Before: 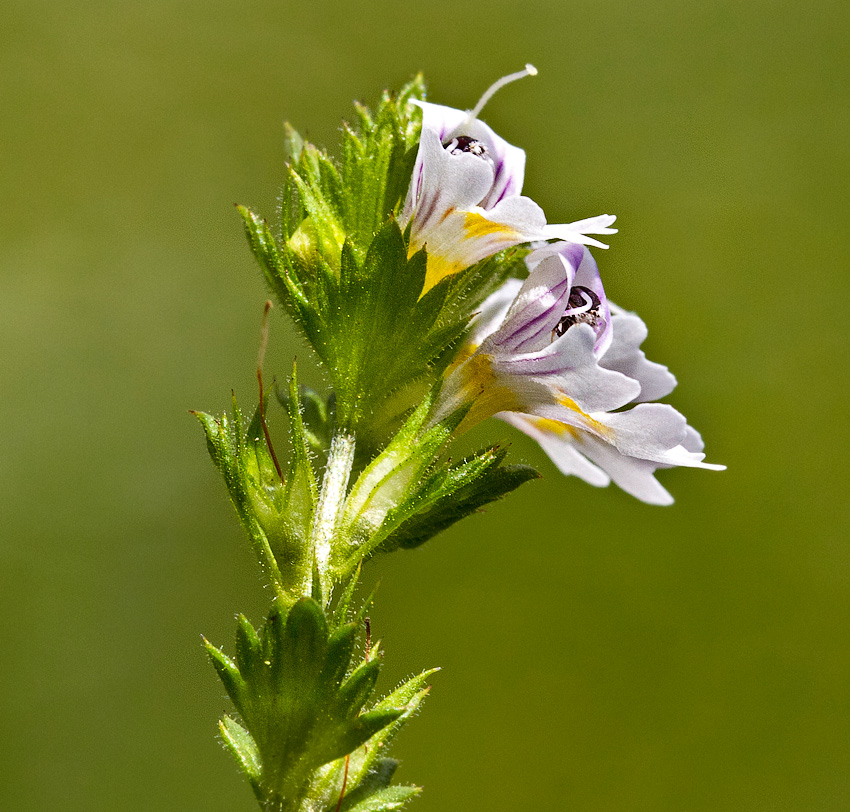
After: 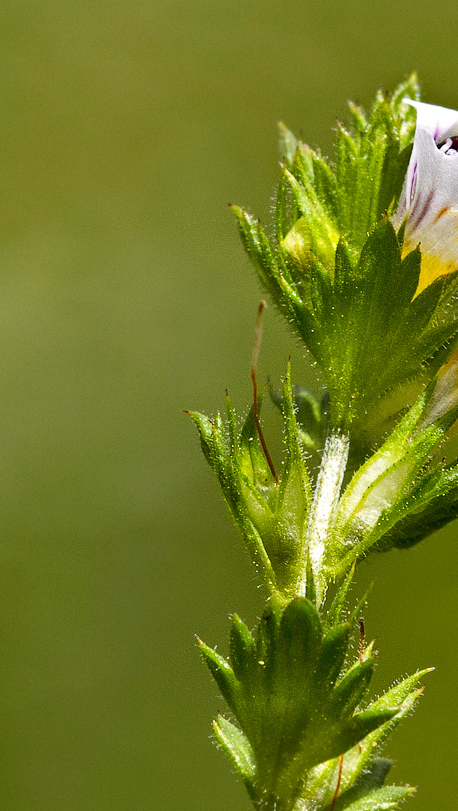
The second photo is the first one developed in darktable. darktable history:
crop: left 0.741%, right 45.268%, bottom 0.084%
